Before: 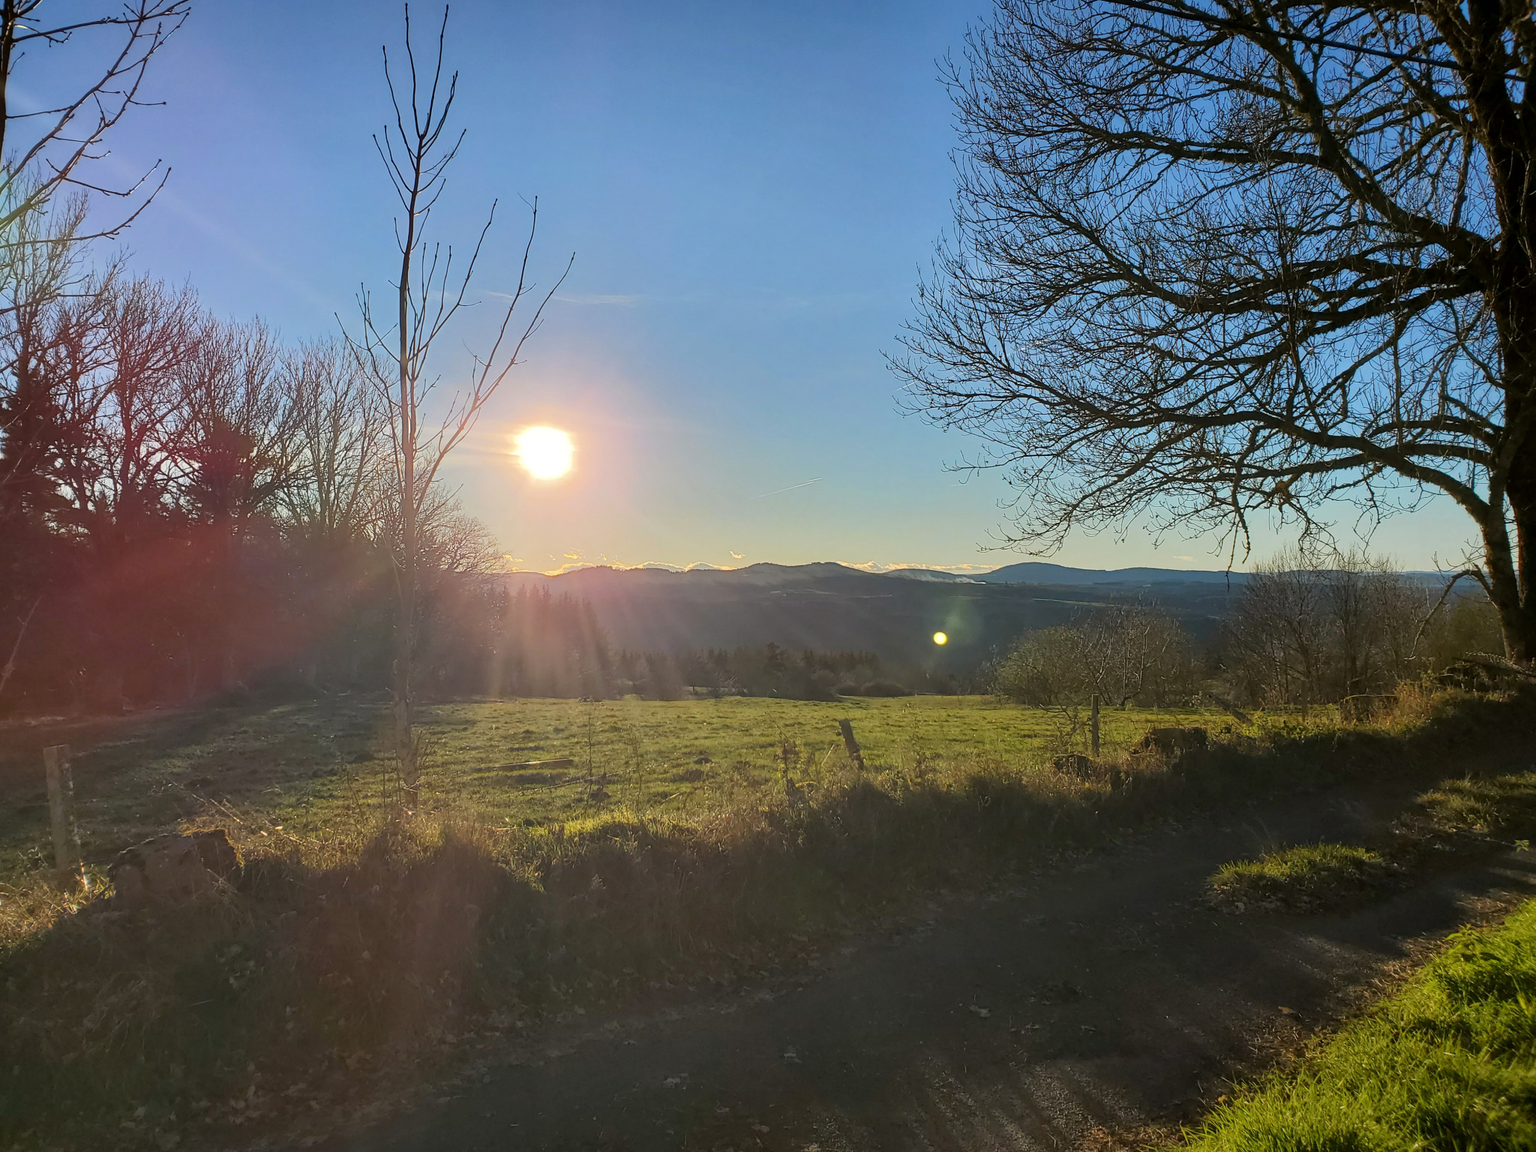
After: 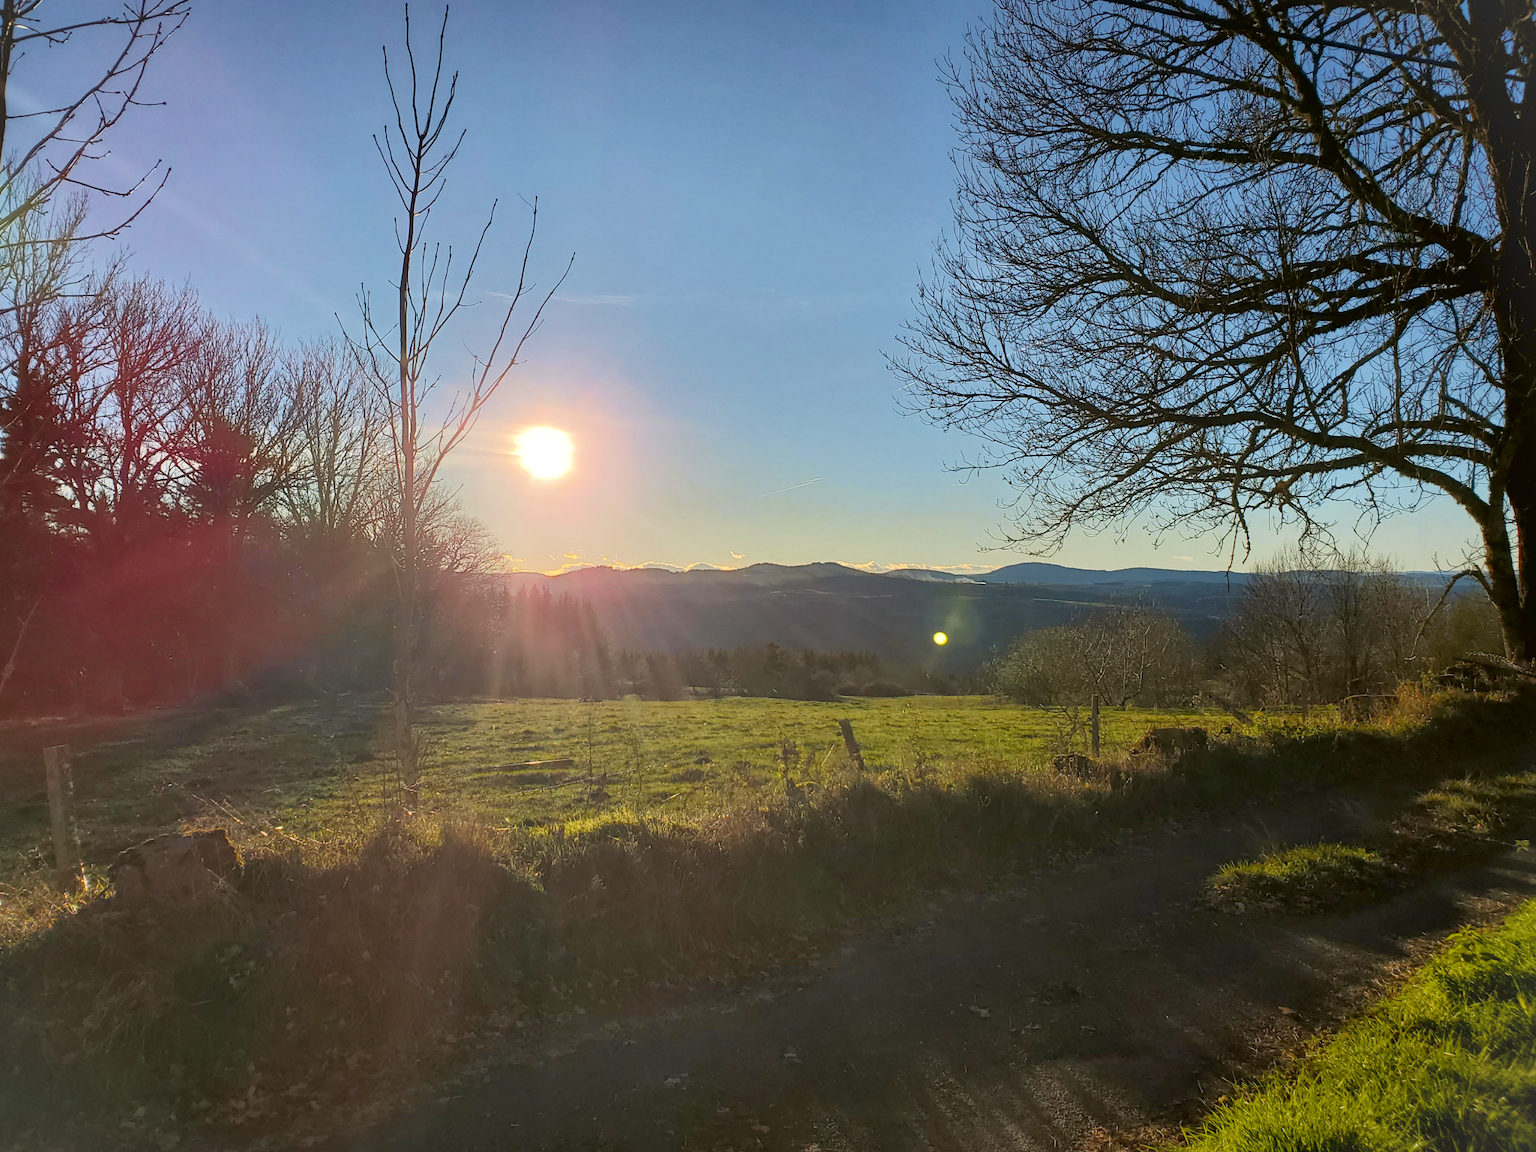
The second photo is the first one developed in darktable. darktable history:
tone curve: curves: ch0 [(0, 0.024) (0.119, 0.146) (0.474, 0.485) (0.718, 0.739) (0.817, 0.839) (1, 0.998)]; ch1 [(0, 0) (0.377, 0.416) (0.439, 0.451) (0.477, 0.477) (0.501, 0.503) (0.538, 0.544) (0.58, 0.602) (0.664, 0.676) (0.783, 0.804) (1, 1)]; ch2 [(0, 0) (0.38, 0.405) (0.463, 0.456) (0.498, 0.497) (0.524, 0.535) (0.578, 0.576) (0.648, 0.665) (1, 1)], color space Lab, independent channels, preserve colors none
exposure: black level correction 0.004, exposure 0.014 EV, compensate highlight preservation false
vignetting: fall-off start 100%, brightness 0.05, saturation 0
